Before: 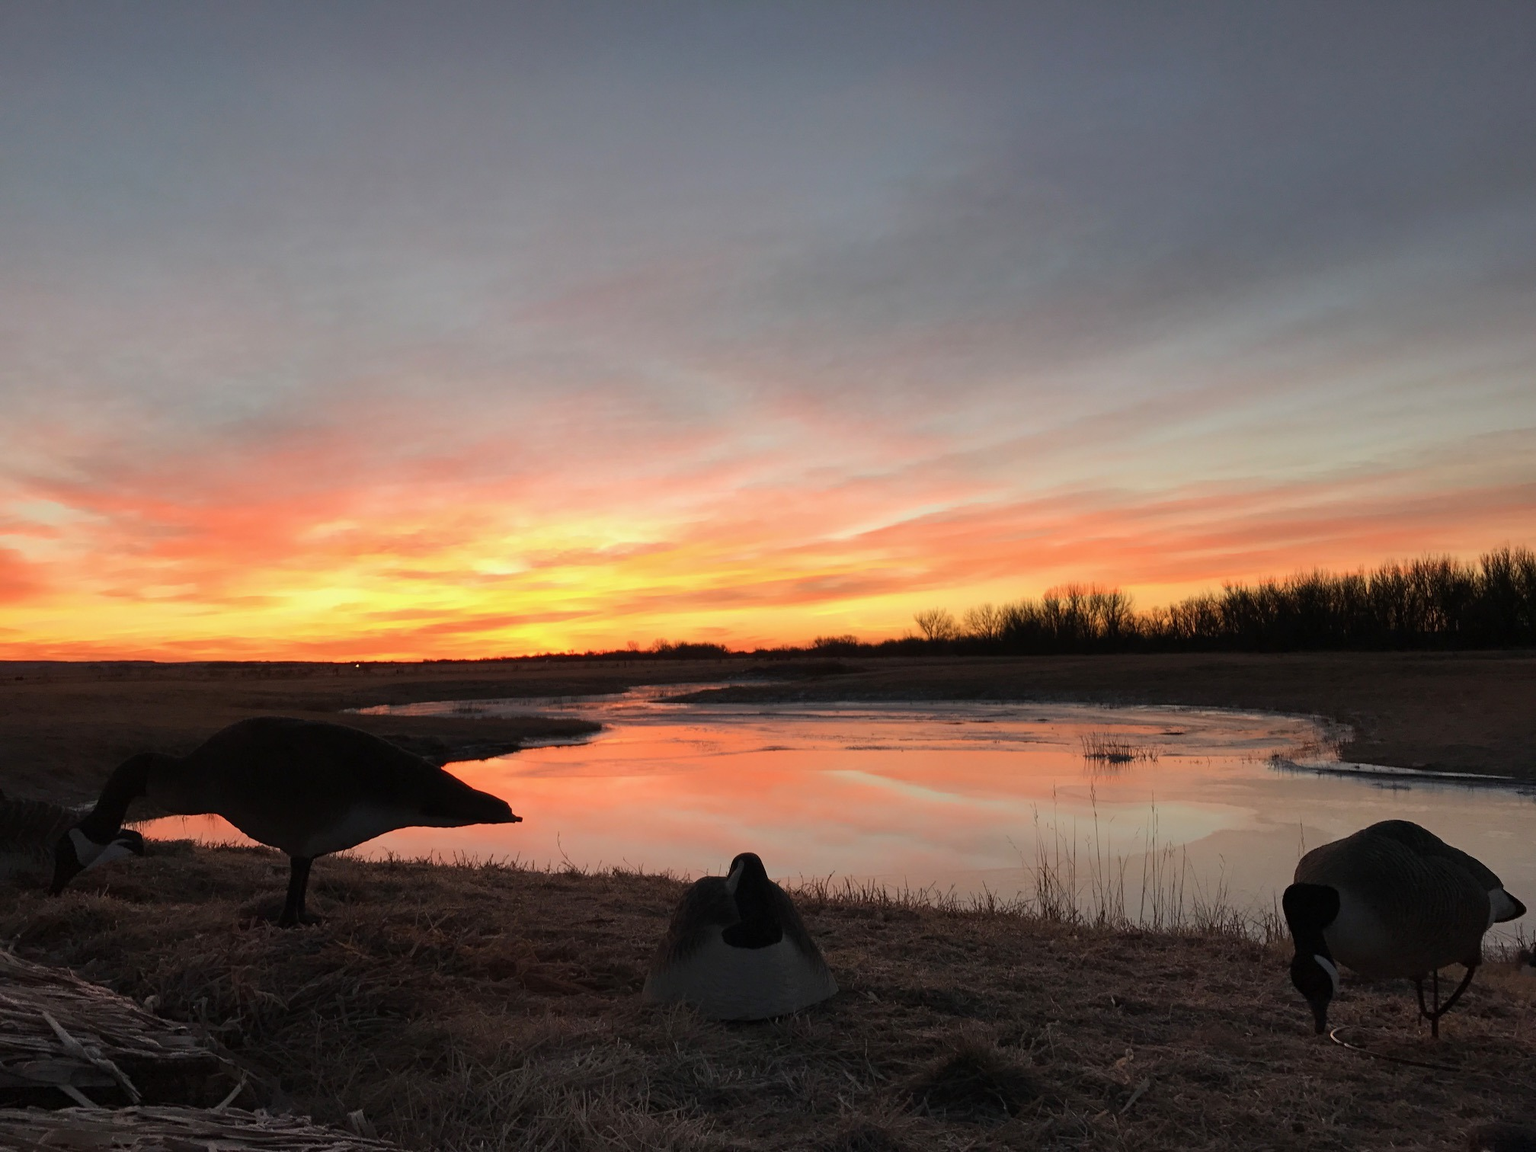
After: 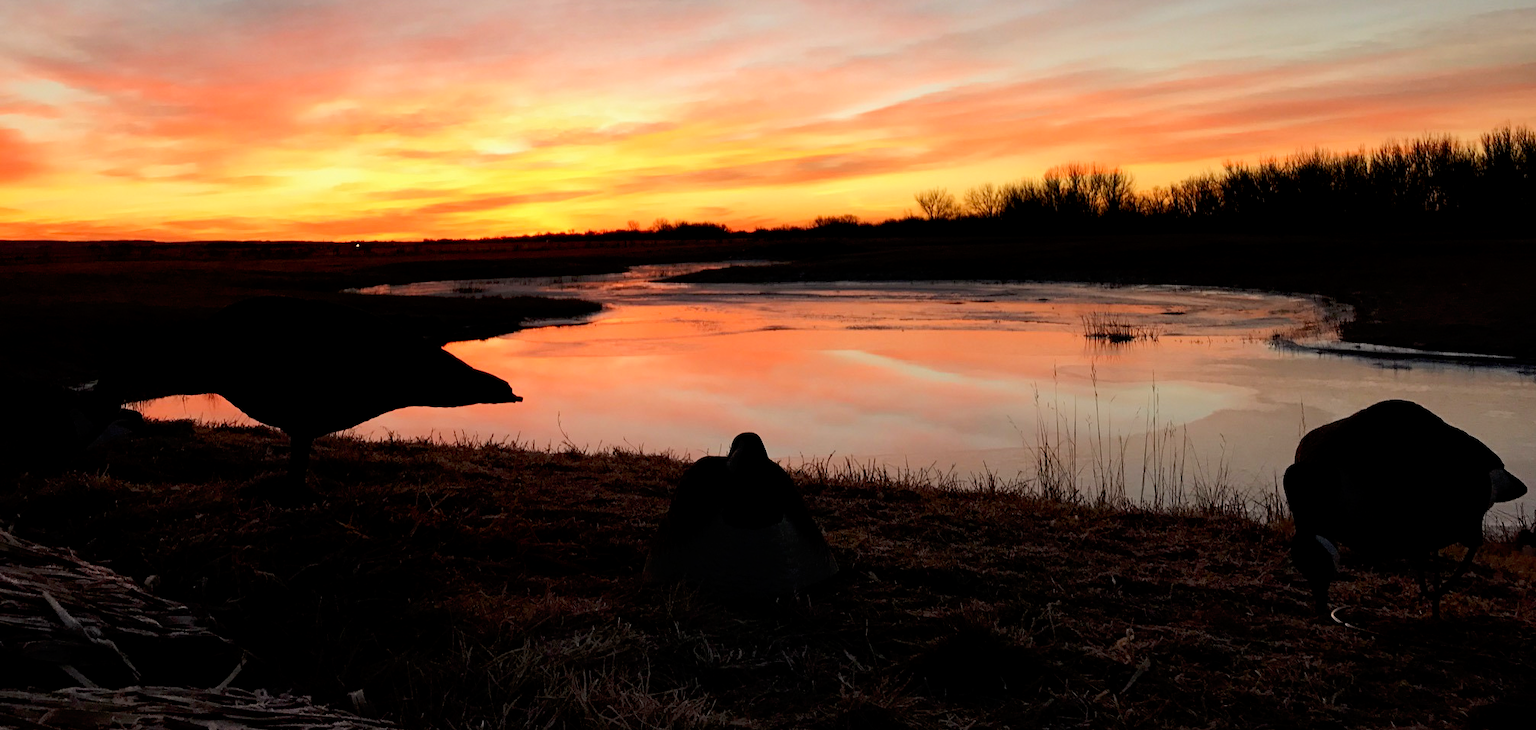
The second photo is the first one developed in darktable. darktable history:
exposure: black level correction 0.01, exposure 0.01 EV, compensate highlight preservation false
crop and rotate: top 36.587%
tone curve: curves: ch0 [(0, 0) (0.118, 0.034) (0.182, 0.124) (0.265, 0.214) (0.504, 0.508) (0.783, 0.825) (1, 1)], preserve colors none
